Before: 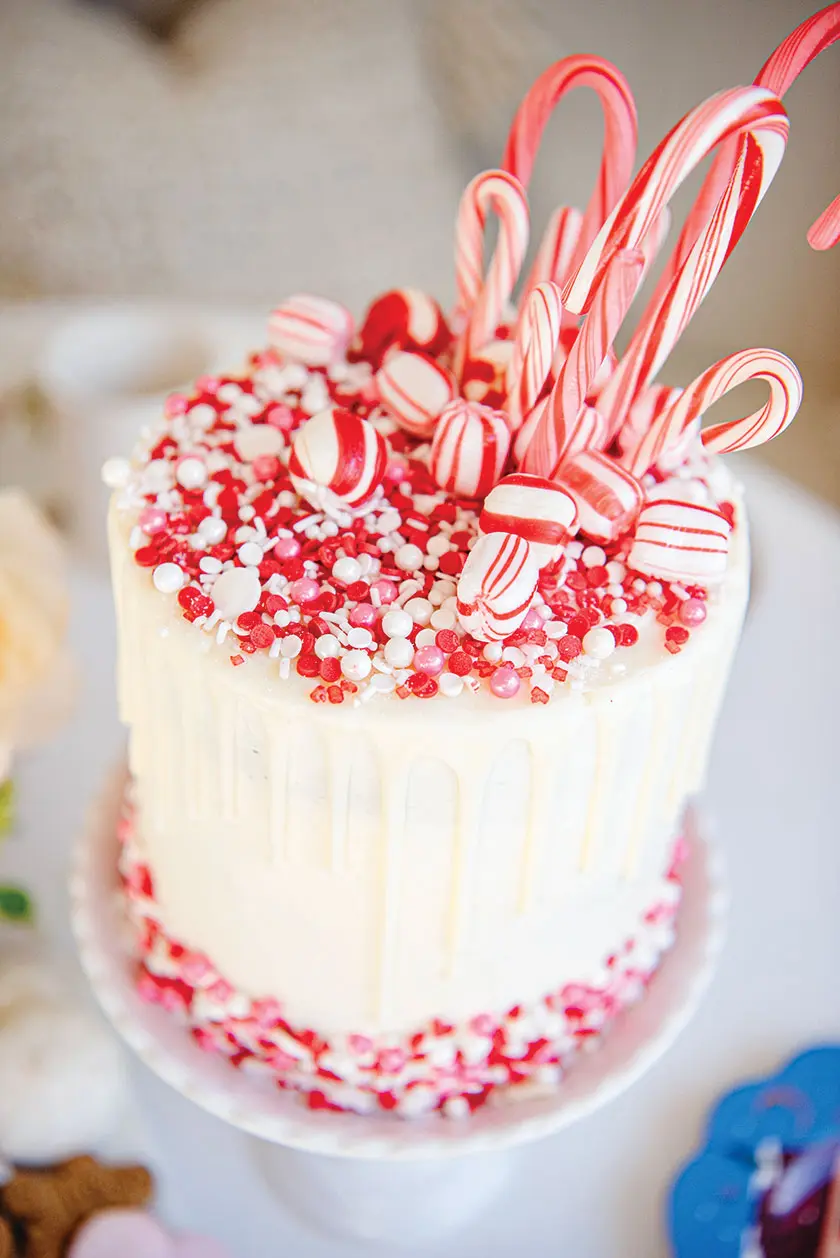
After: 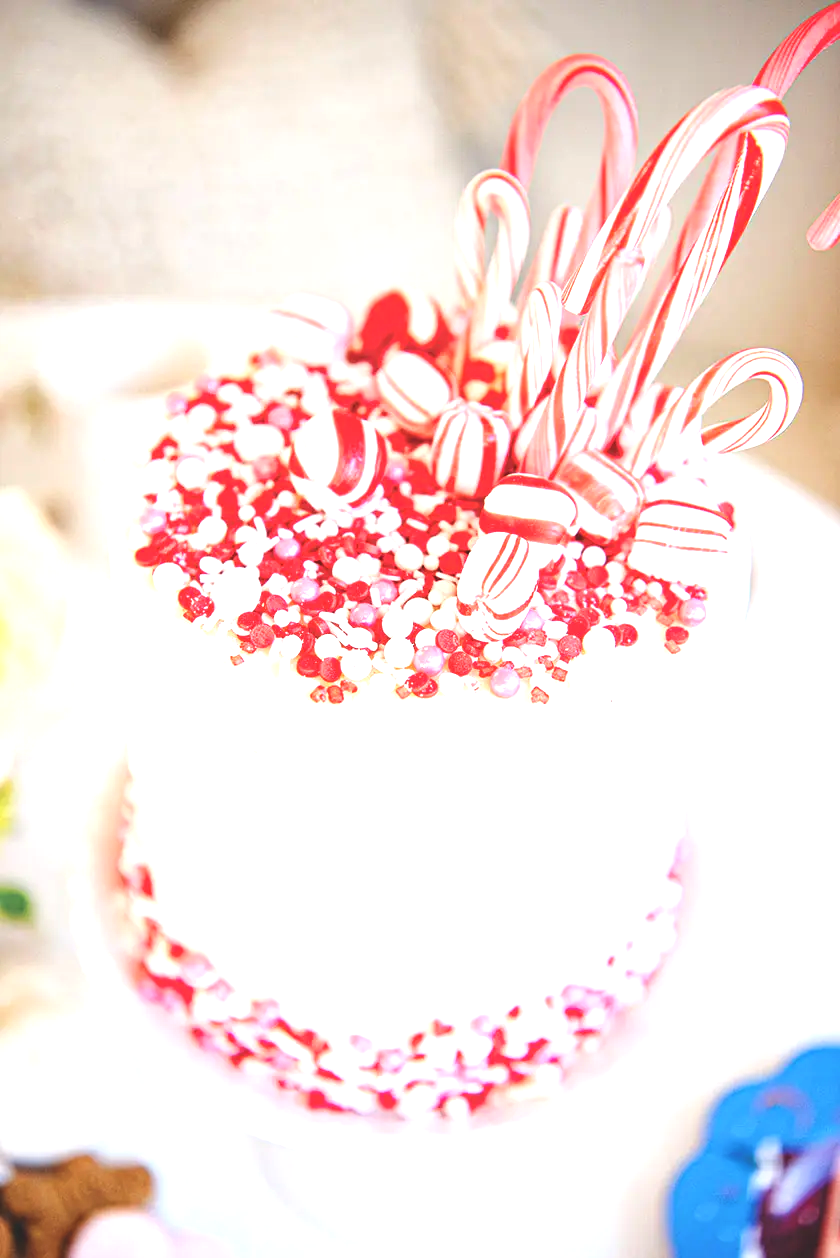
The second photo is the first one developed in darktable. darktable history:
exposure: black level correction -0.005, exposure 1 EV, compensate highlight preservation false
